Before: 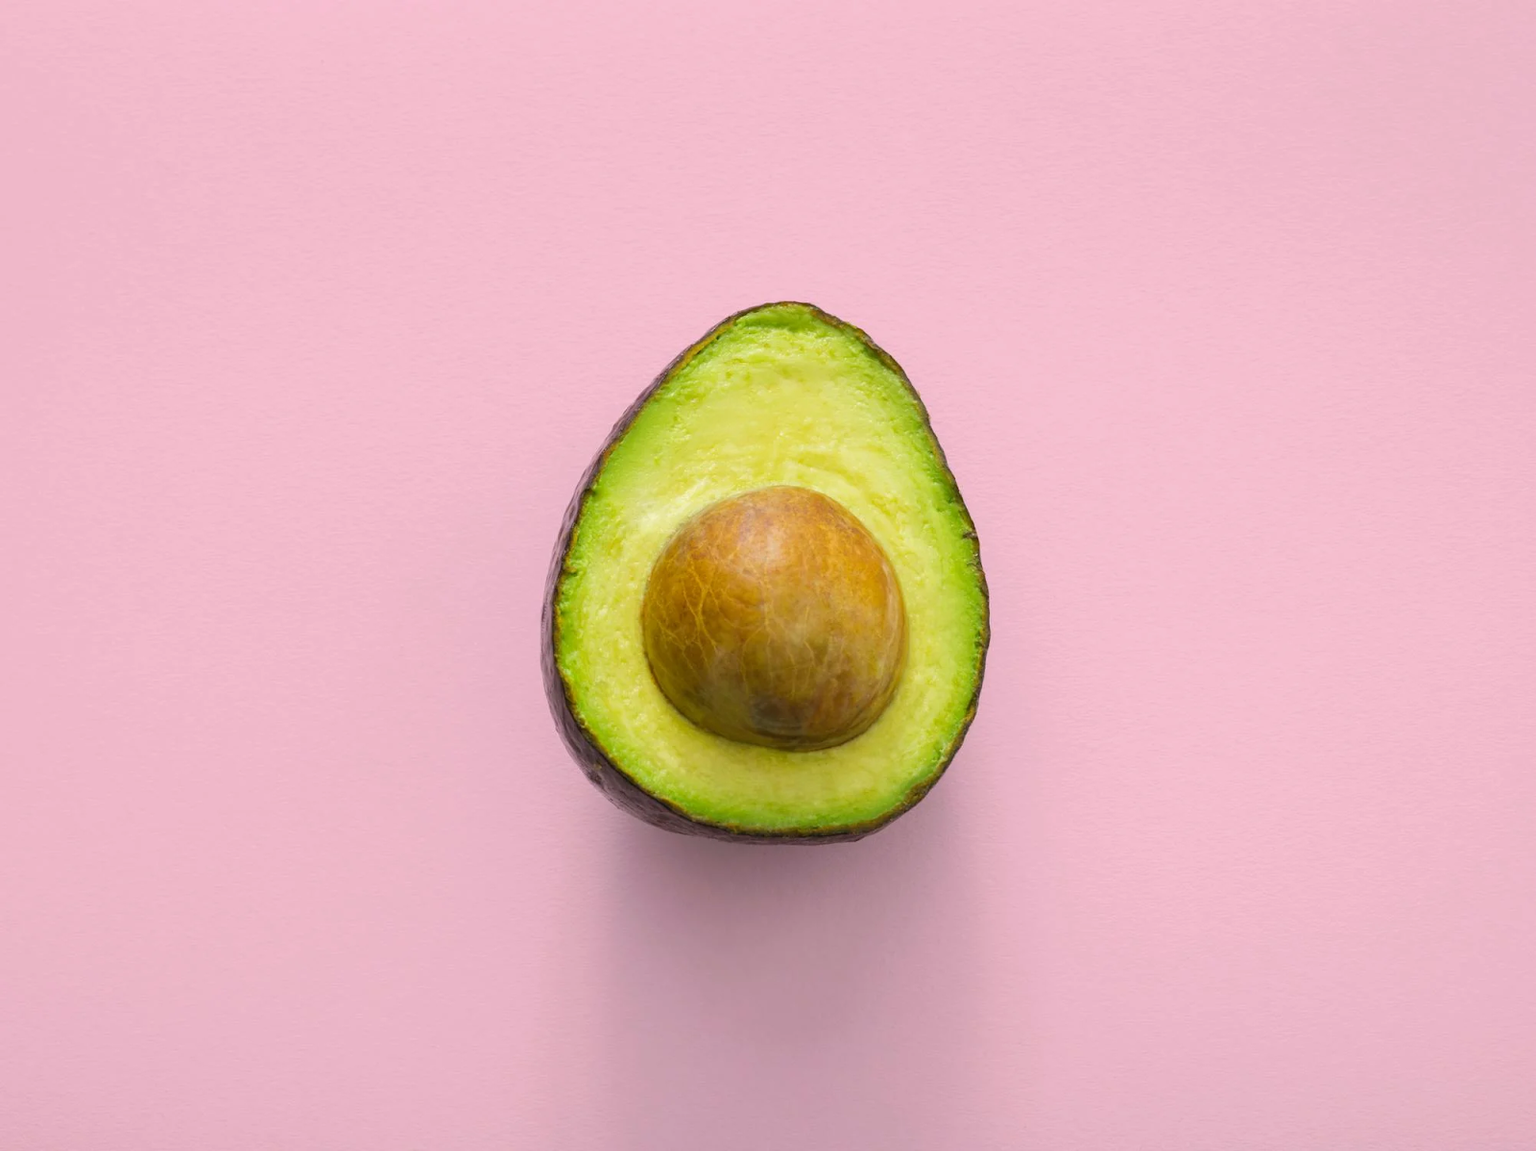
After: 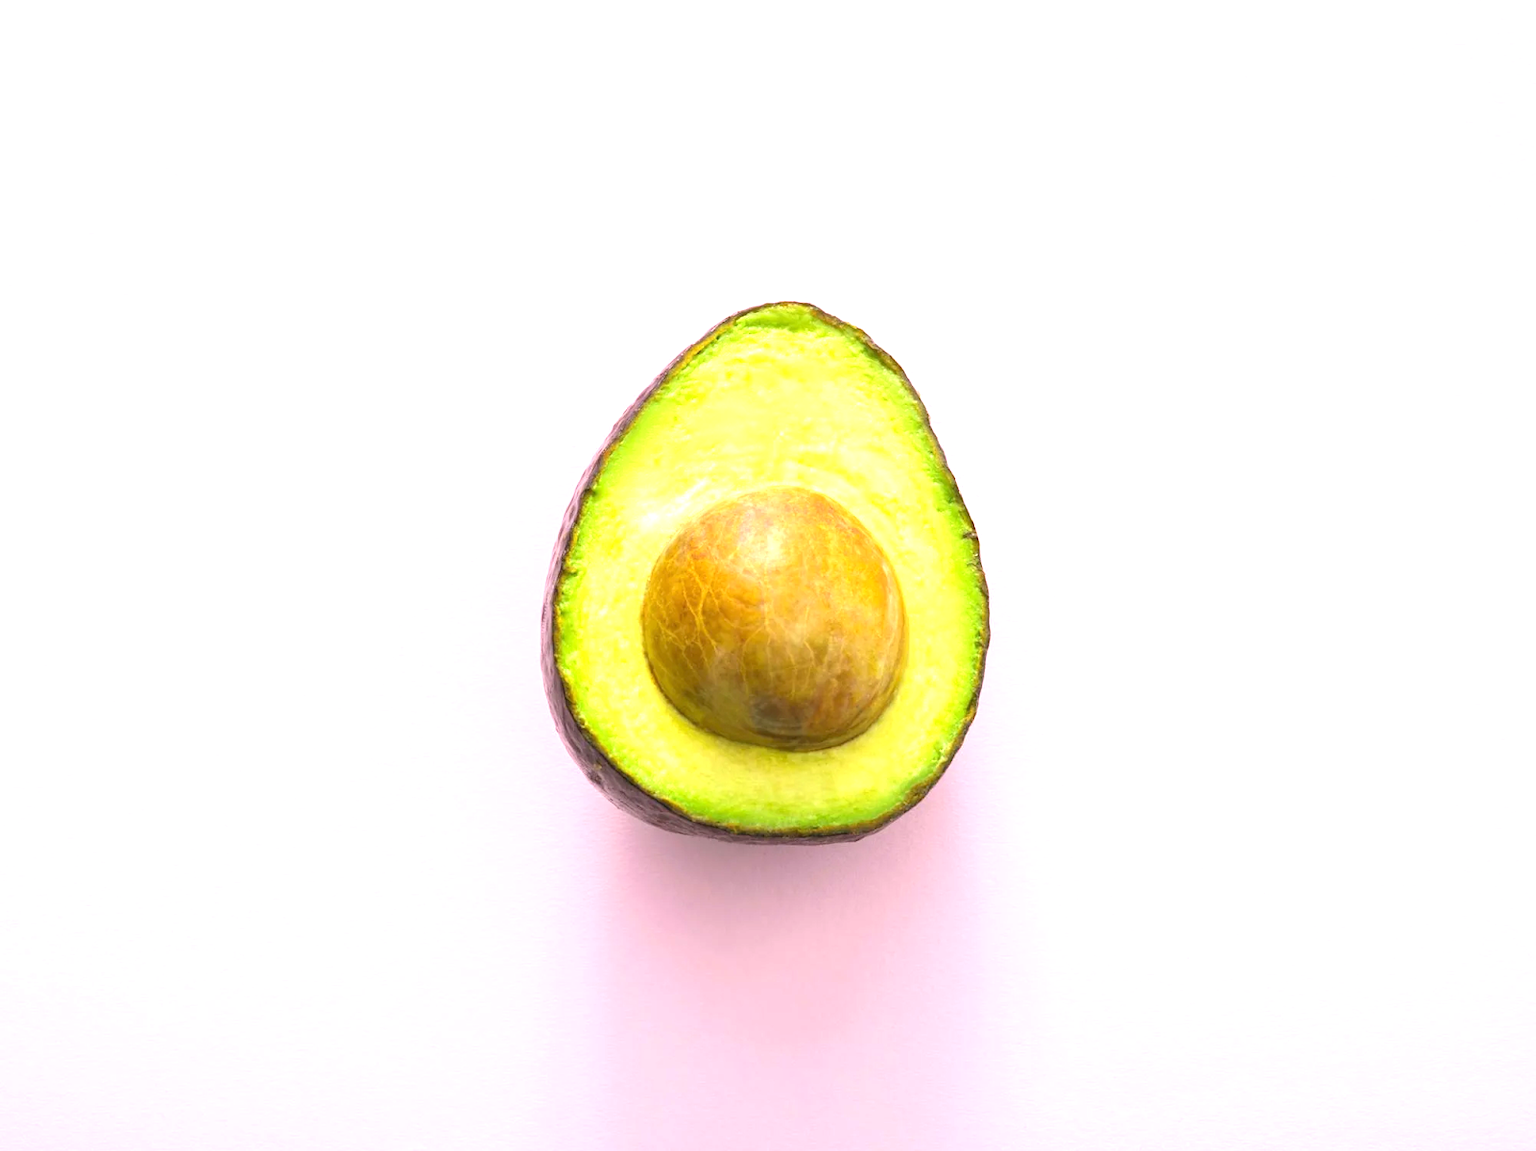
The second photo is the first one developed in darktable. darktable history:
exposure: black level correction 0, exposure 1.1 EV, compensate exposure bias true, compensate highlight preservation false
tone equalizer: on, module defaults
